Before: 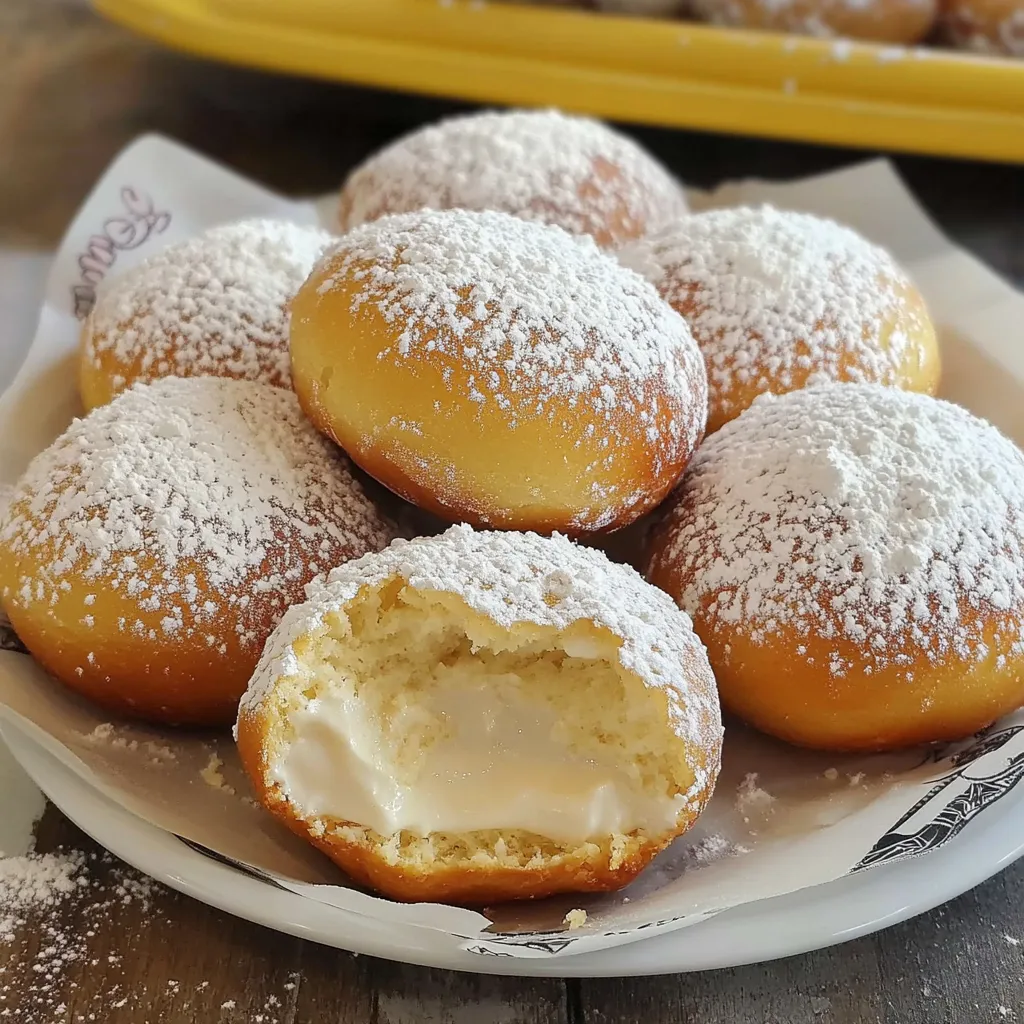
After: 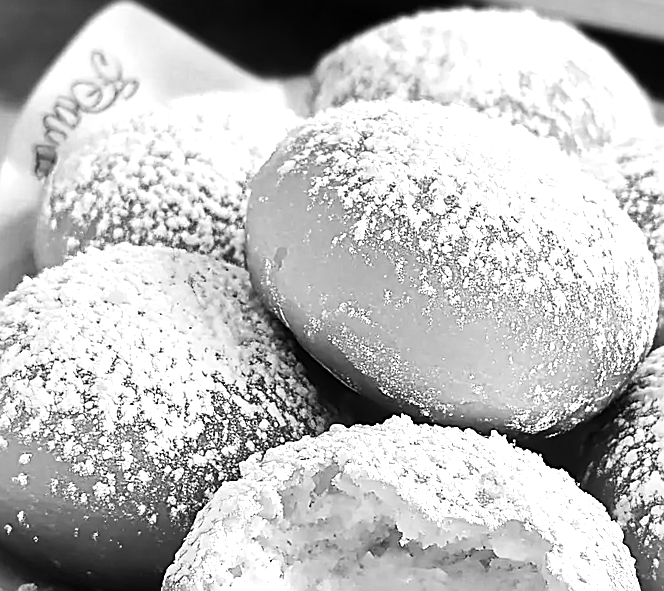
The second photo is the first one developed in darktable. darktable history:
color zones: curves: ch0 [(0.004, 0.588) (0.116, 0.636) (0.259, 0.476) (0.423, 0.464) (0.75, 0.5)]; ch1 [(0, 0) (0.143, 0) (0.286, 0) (0.429, 0) (0.571, 0) (0.714, 0) (0.857, 0)]
crop and rotate: angle -4.99°, left 2.122%, top 6.945%, right 27.566%, bottom 30.519%
tone equalizer: -8 EV -1.08 EV, -7 EV -1.01 EV, -6 EV -0.867 EV, -5 EV -0.578 EV, -3 EV 0.578 EV, -2 EV 0.867 EV, -1 EV 1.01 EV, +0 EV 1.08 EV, edges refinement/feathering 500, mask exposure compensation -1.57 EV, preserve details no
sharpen: on, module defaults
